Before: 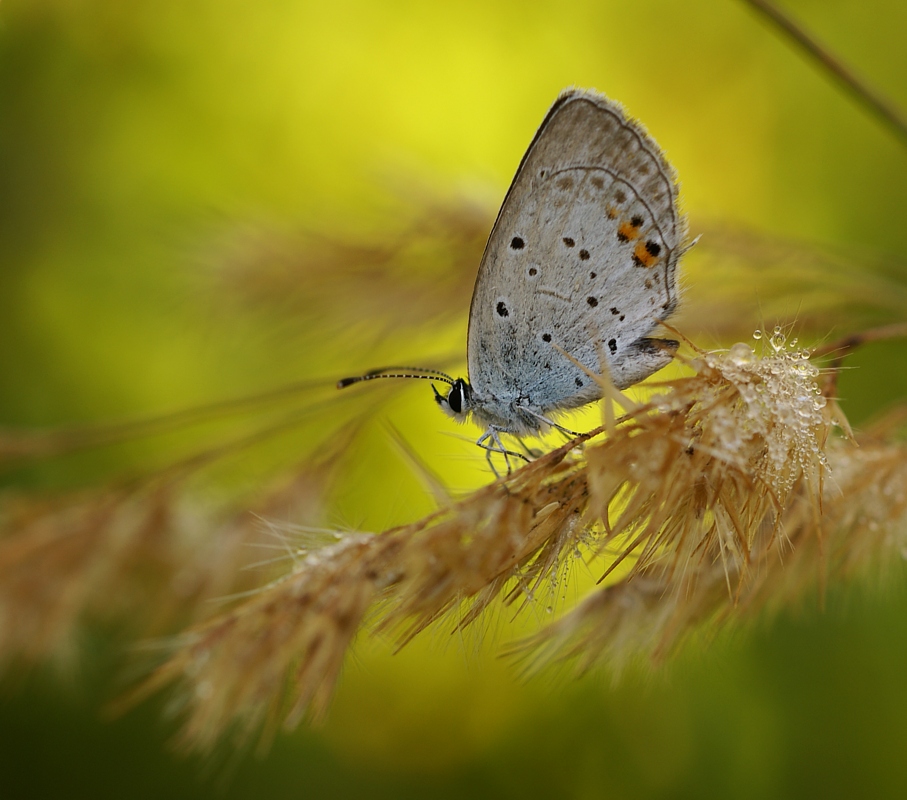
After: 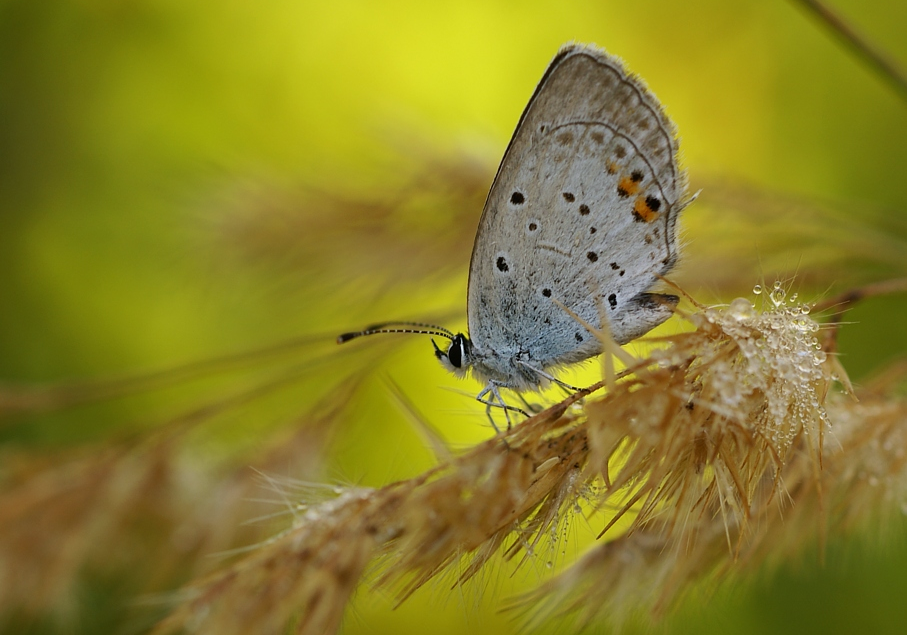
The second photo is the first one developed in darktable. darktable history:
crop and rotate: top 5.667%, bottom 14.937%
white balance: red 0.982, blue 1.018
